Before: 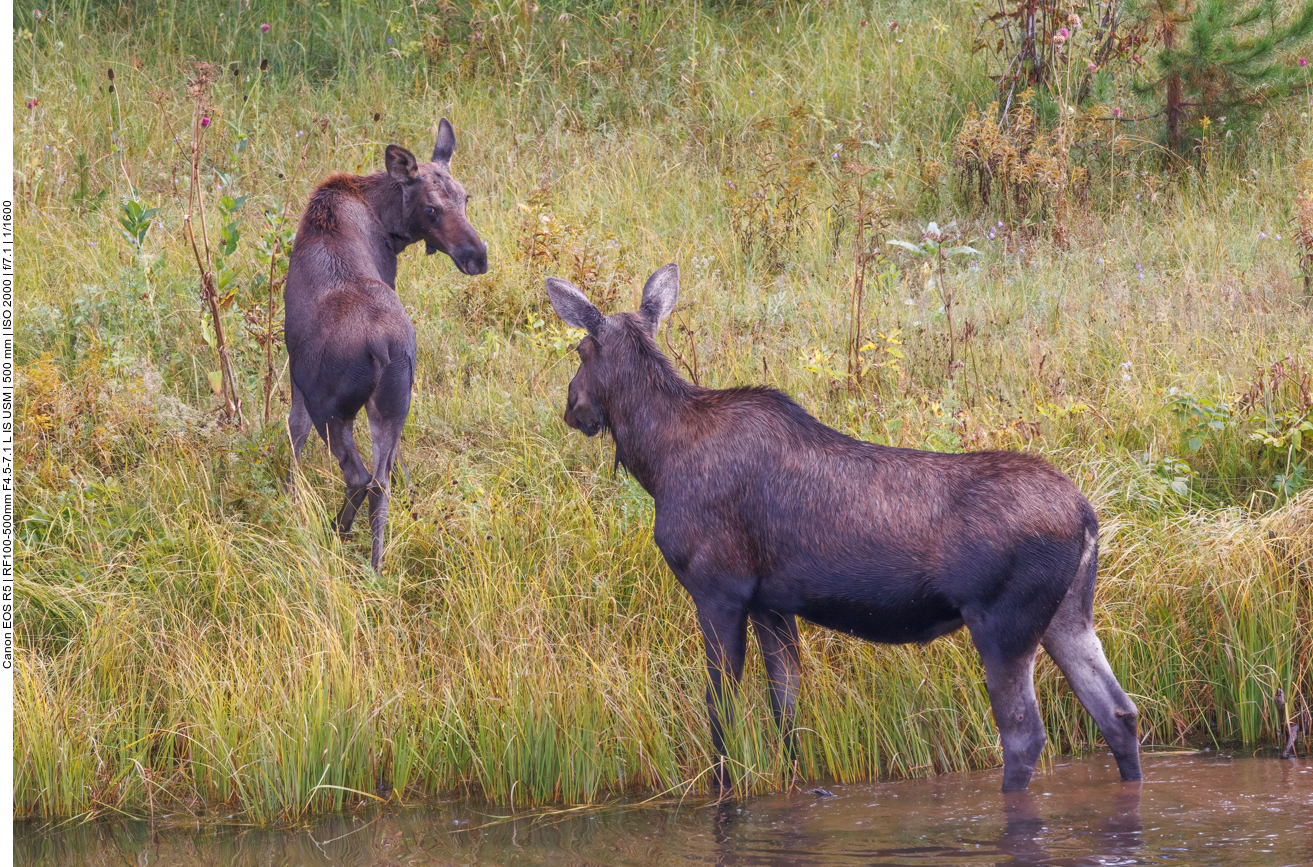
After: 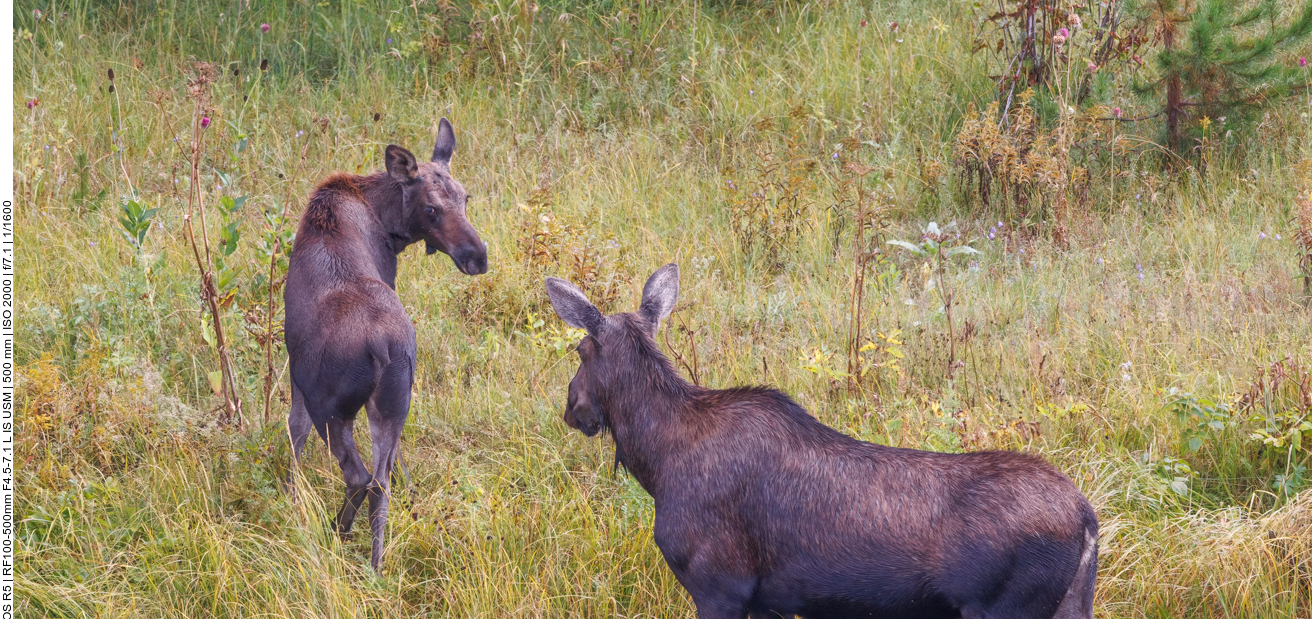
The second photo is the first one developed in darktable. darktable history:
crop: right 0%, bottom 28.582%
